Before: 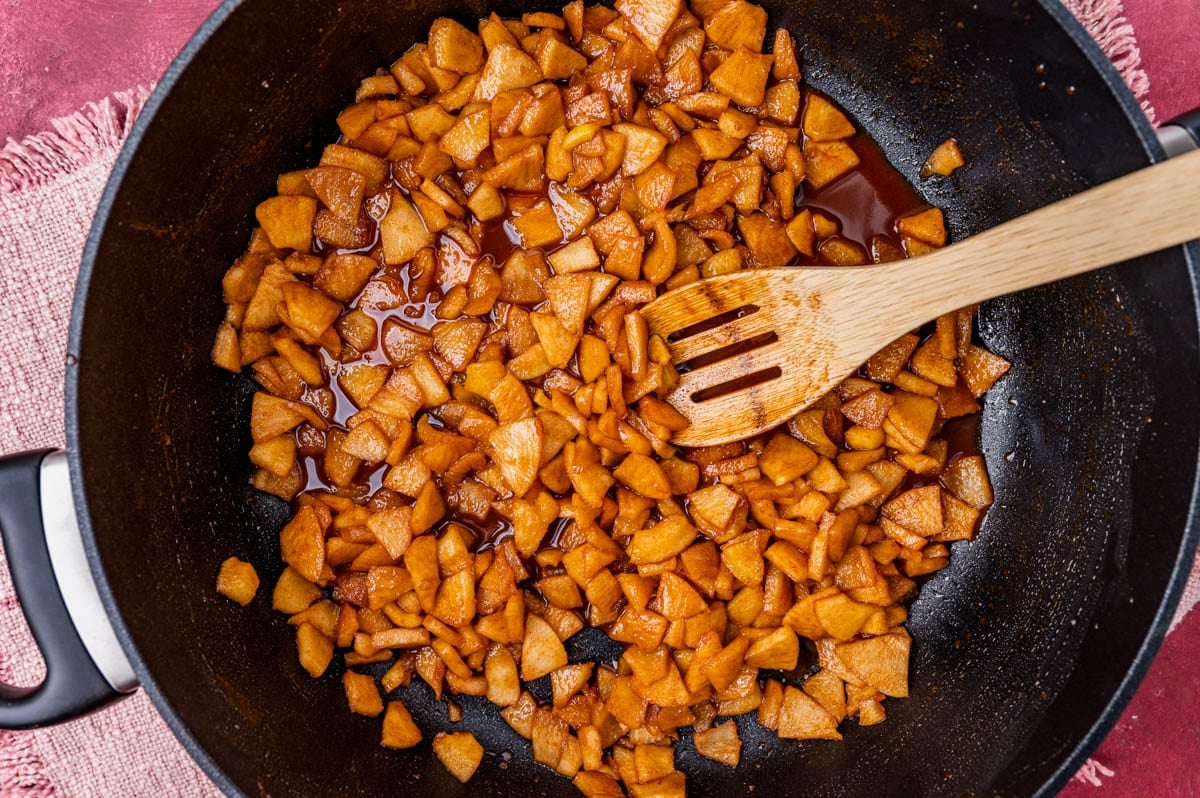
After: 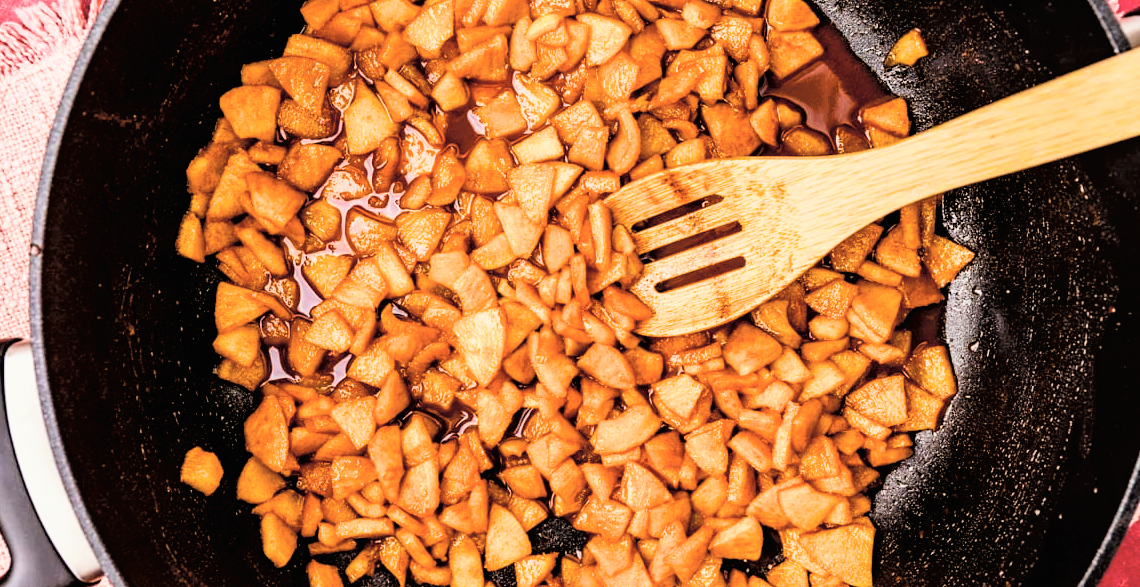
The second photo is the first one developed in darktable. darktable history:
crop and rotate: left 3.014%, top 13.792%, right 1.956%, bottom 12.596%
color balance rgb: power › luminance 9.804%, power › chroma 2.805%, power › hue 59.32°, perceptual saturation grading › global saturation 29.409%, perceptual brilliance grading › global brilliance 9.773%
tone curve: curves: ch0 [(0, 0) (0.003, 0.013) (0.011, 0.017) (0.025, 0.035) (0.044, 0.093) (0.069, 0.146) (0.1, 0.179) (0.136, 0.243) (0.177, 0.294) (0.224, 0.332) (0.277, 0.412) (0.335, 0.454) (0.399, 0.531) (0.468, 0.611) (0.543, 0.669) (0.623, 0.738) (0.709, 0.823) (0.801, 0.881) (0.898, 0.951) (1, 1)], color space Lab, independent channels, preserve colors none
filmic rgb: black relative exposure -5.15 EV, white relative exposure 3.5 EV, hardness 3.17, contrast 1.392, highlights saturation mix -48.56%
